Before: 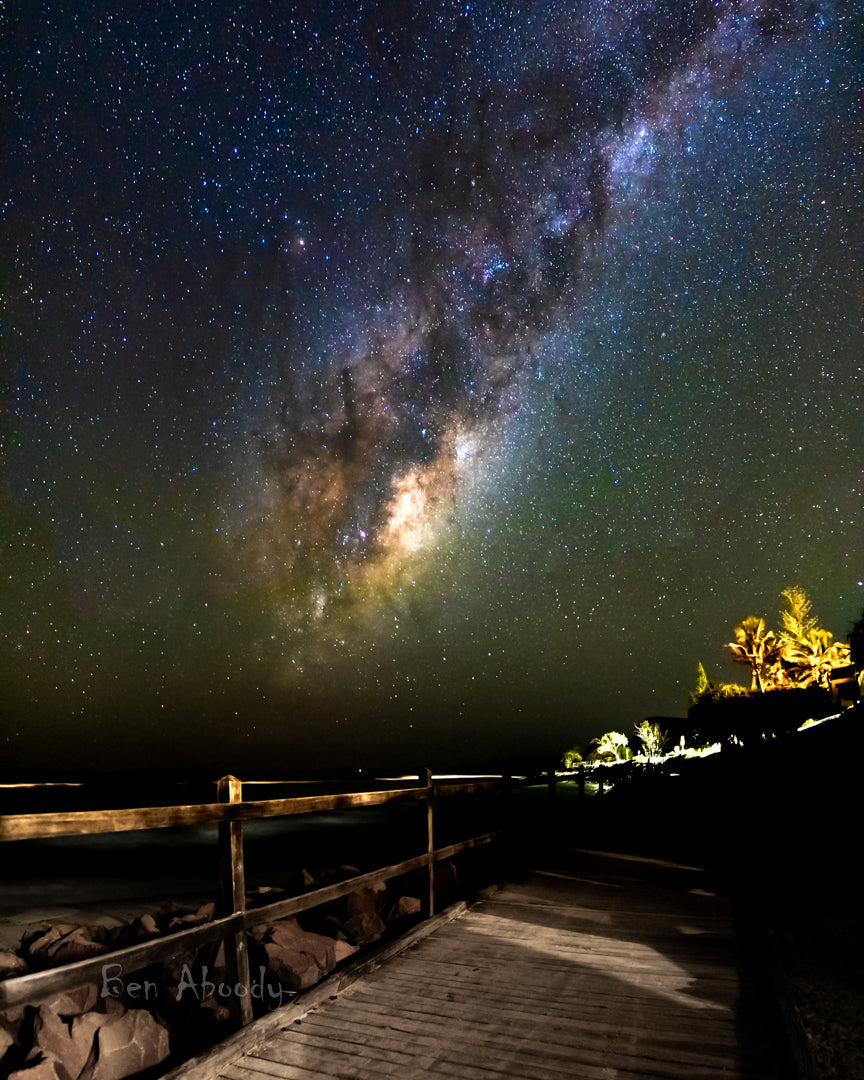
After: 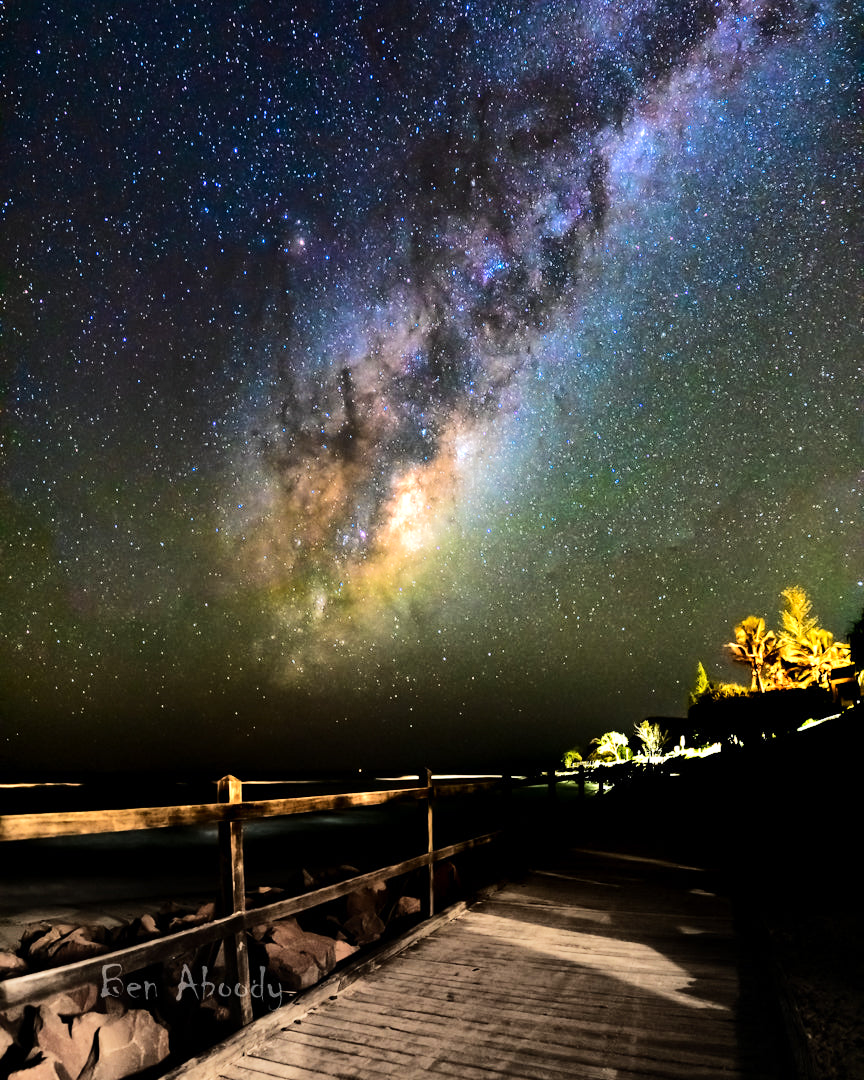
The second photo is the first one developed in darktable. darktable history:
tone equalizer: -7 EV 0.164 EV, -6 EV 0.585 EV, -5 EV 1.18 EV, -4 EV 1.35 EV, -3 EV 1.12 EV, -2 EV 0.6 EV, -1 EV 0.168 EV, edges refinement/feathering 500, mask exposure compensation -1.57 EV, preserve details no
